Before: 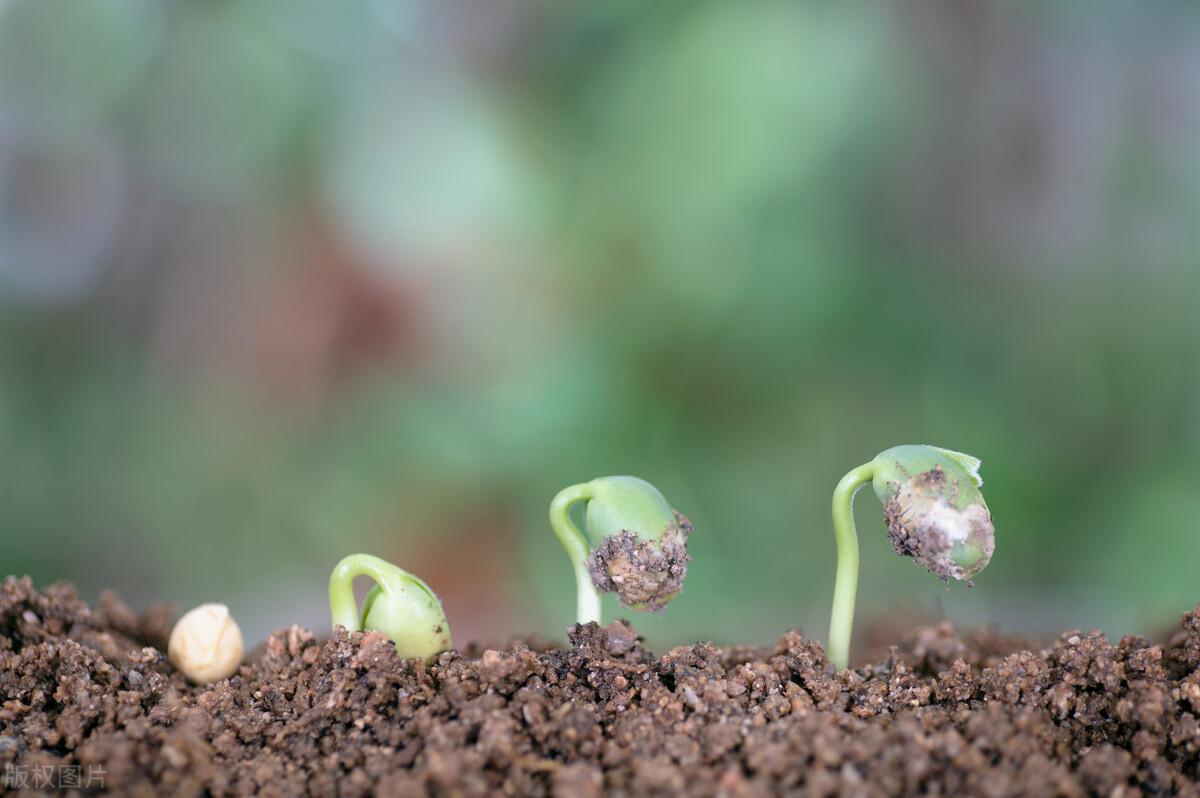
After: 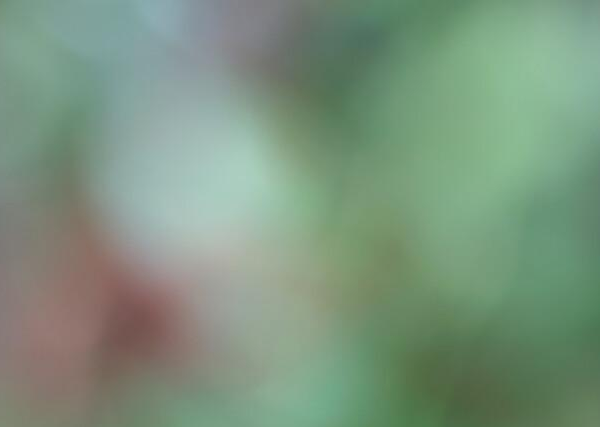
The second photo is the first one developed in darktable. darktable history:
crop: left 19.556%, right 30.401%, bottom 46.458%
shadows and highlights: shadows 32, highlights -32, soften with gaussian
